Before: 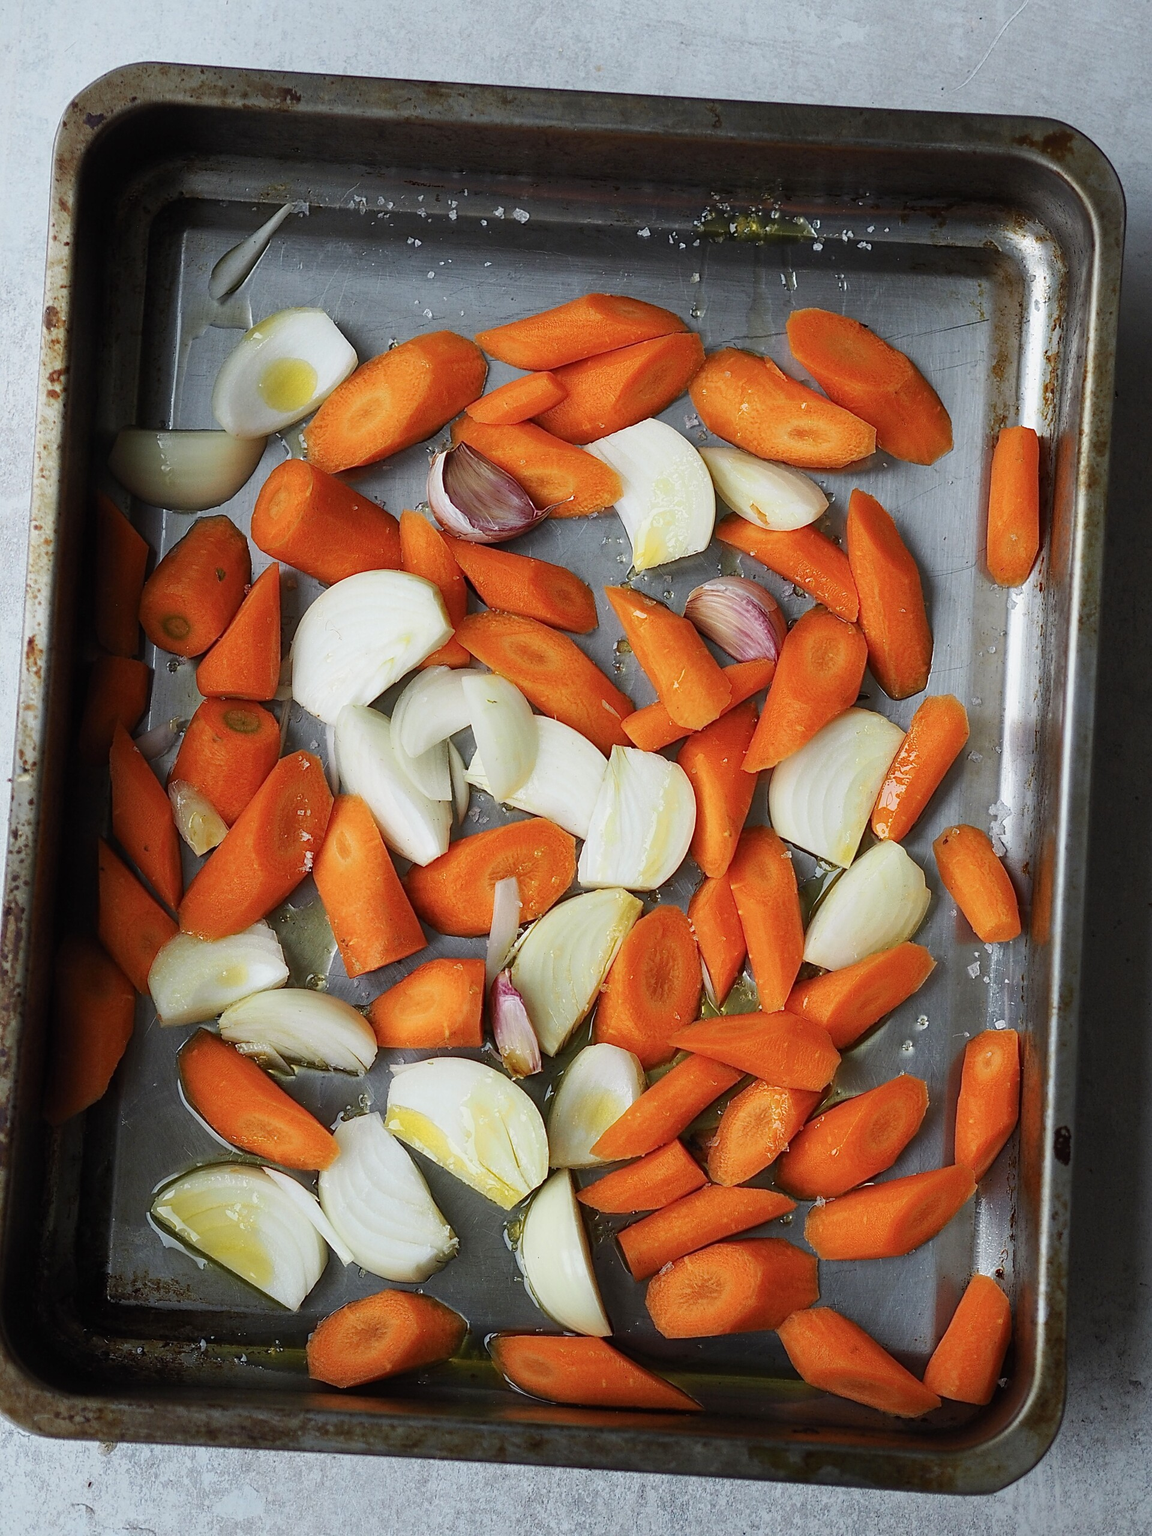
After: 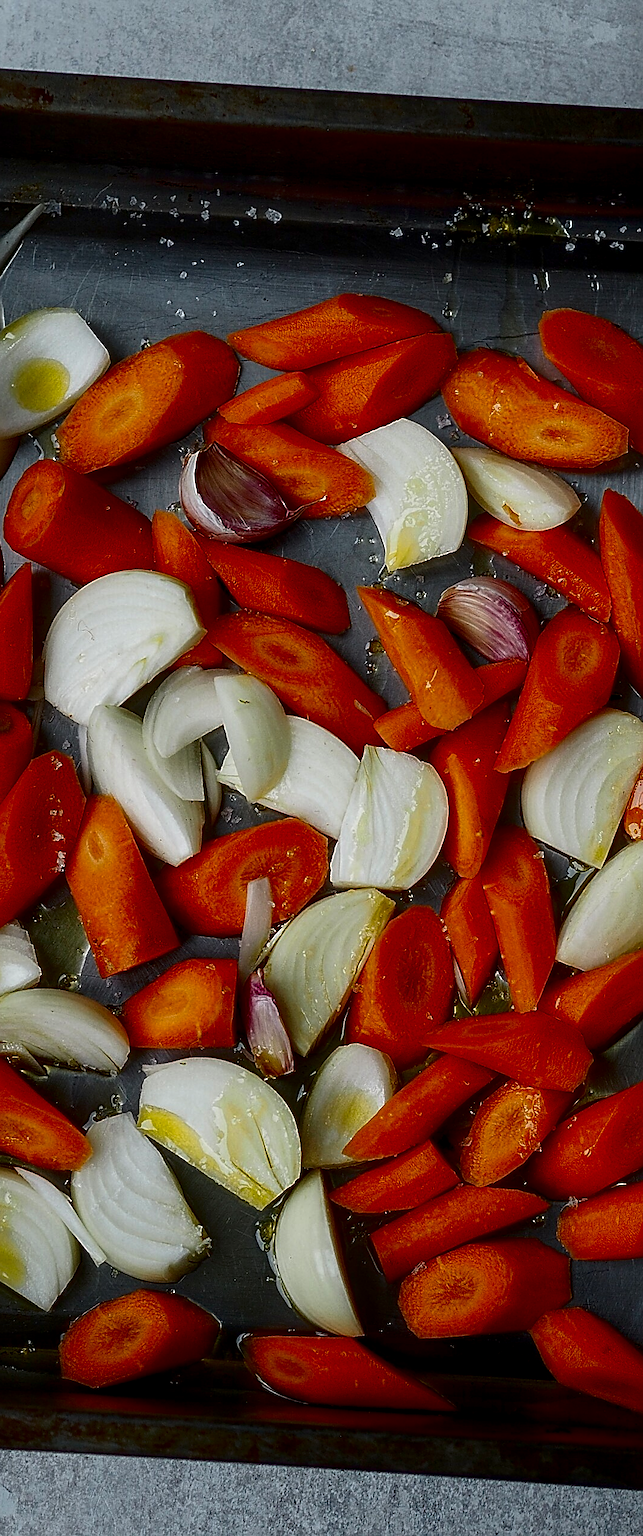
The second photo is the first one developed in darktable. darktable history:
local contrast: on, module defaults
sharpen: on, module defaults
contrast brightness saturation: brightness -0.518
crop: left 21.531%, right 22.576%
